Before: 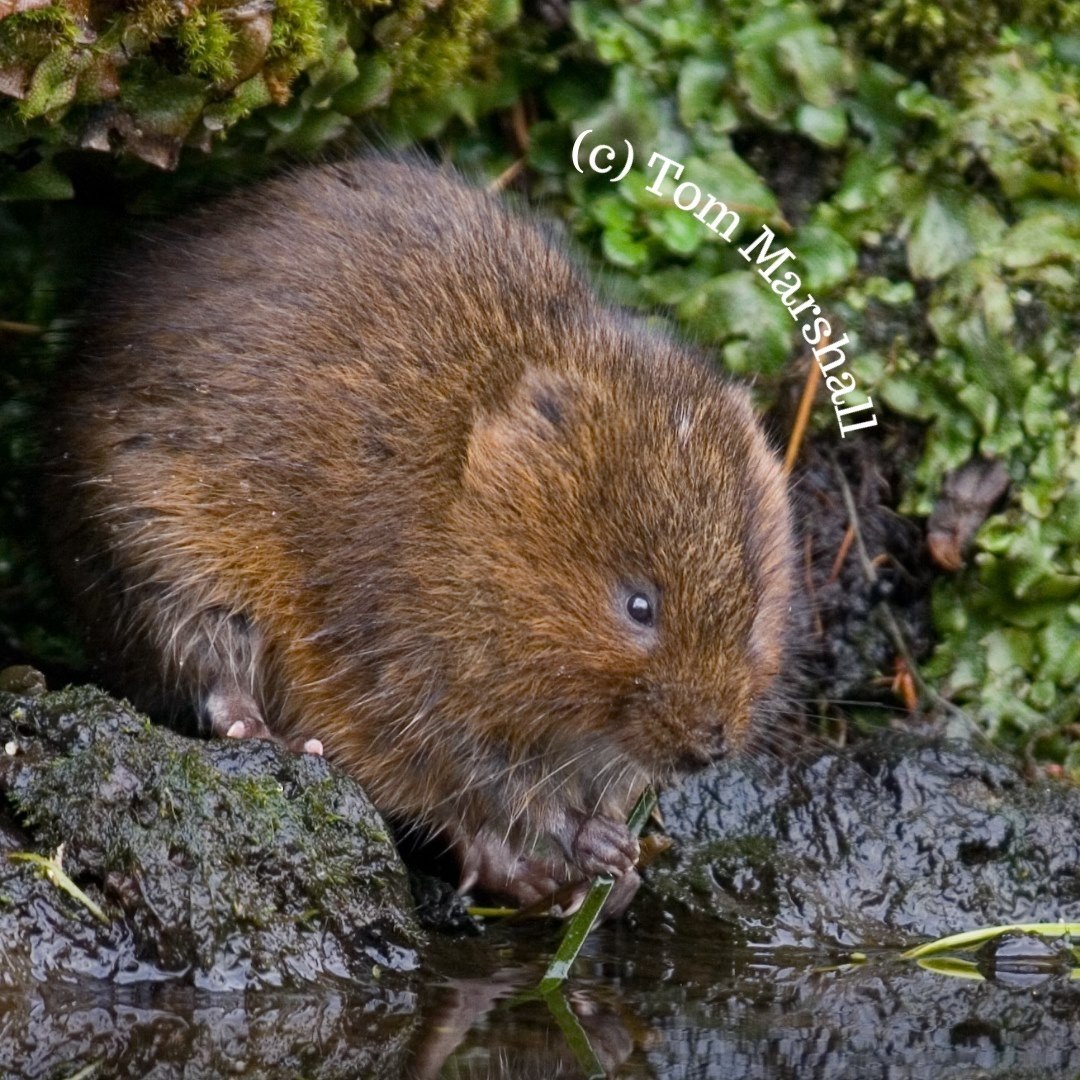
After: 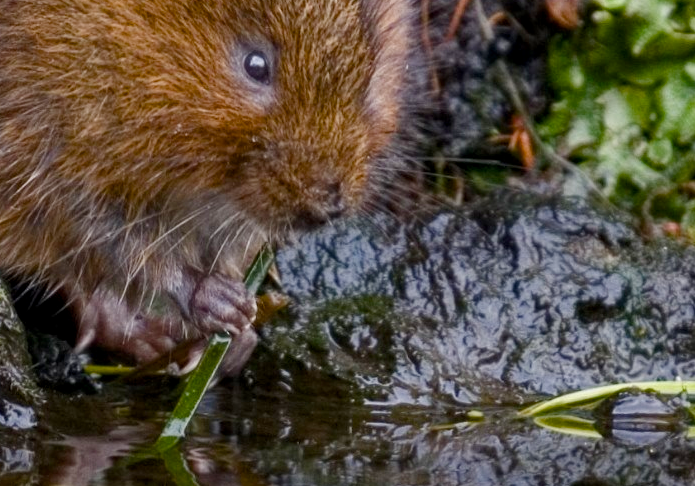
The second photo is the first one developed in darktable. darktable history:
crop and rotate: left 35.561%, top 50.19%, bottom 4.807%
local contrast: highlights 100%, shadows 98%, detail 119%, midtone range 0.2
color balance rgb: perceptual saturation grading › global saturation 25.512%, perceptual saturation grading › highlights -50.011%, perceptual saturation grading › shadows 30.058%, global vibrance 20%
